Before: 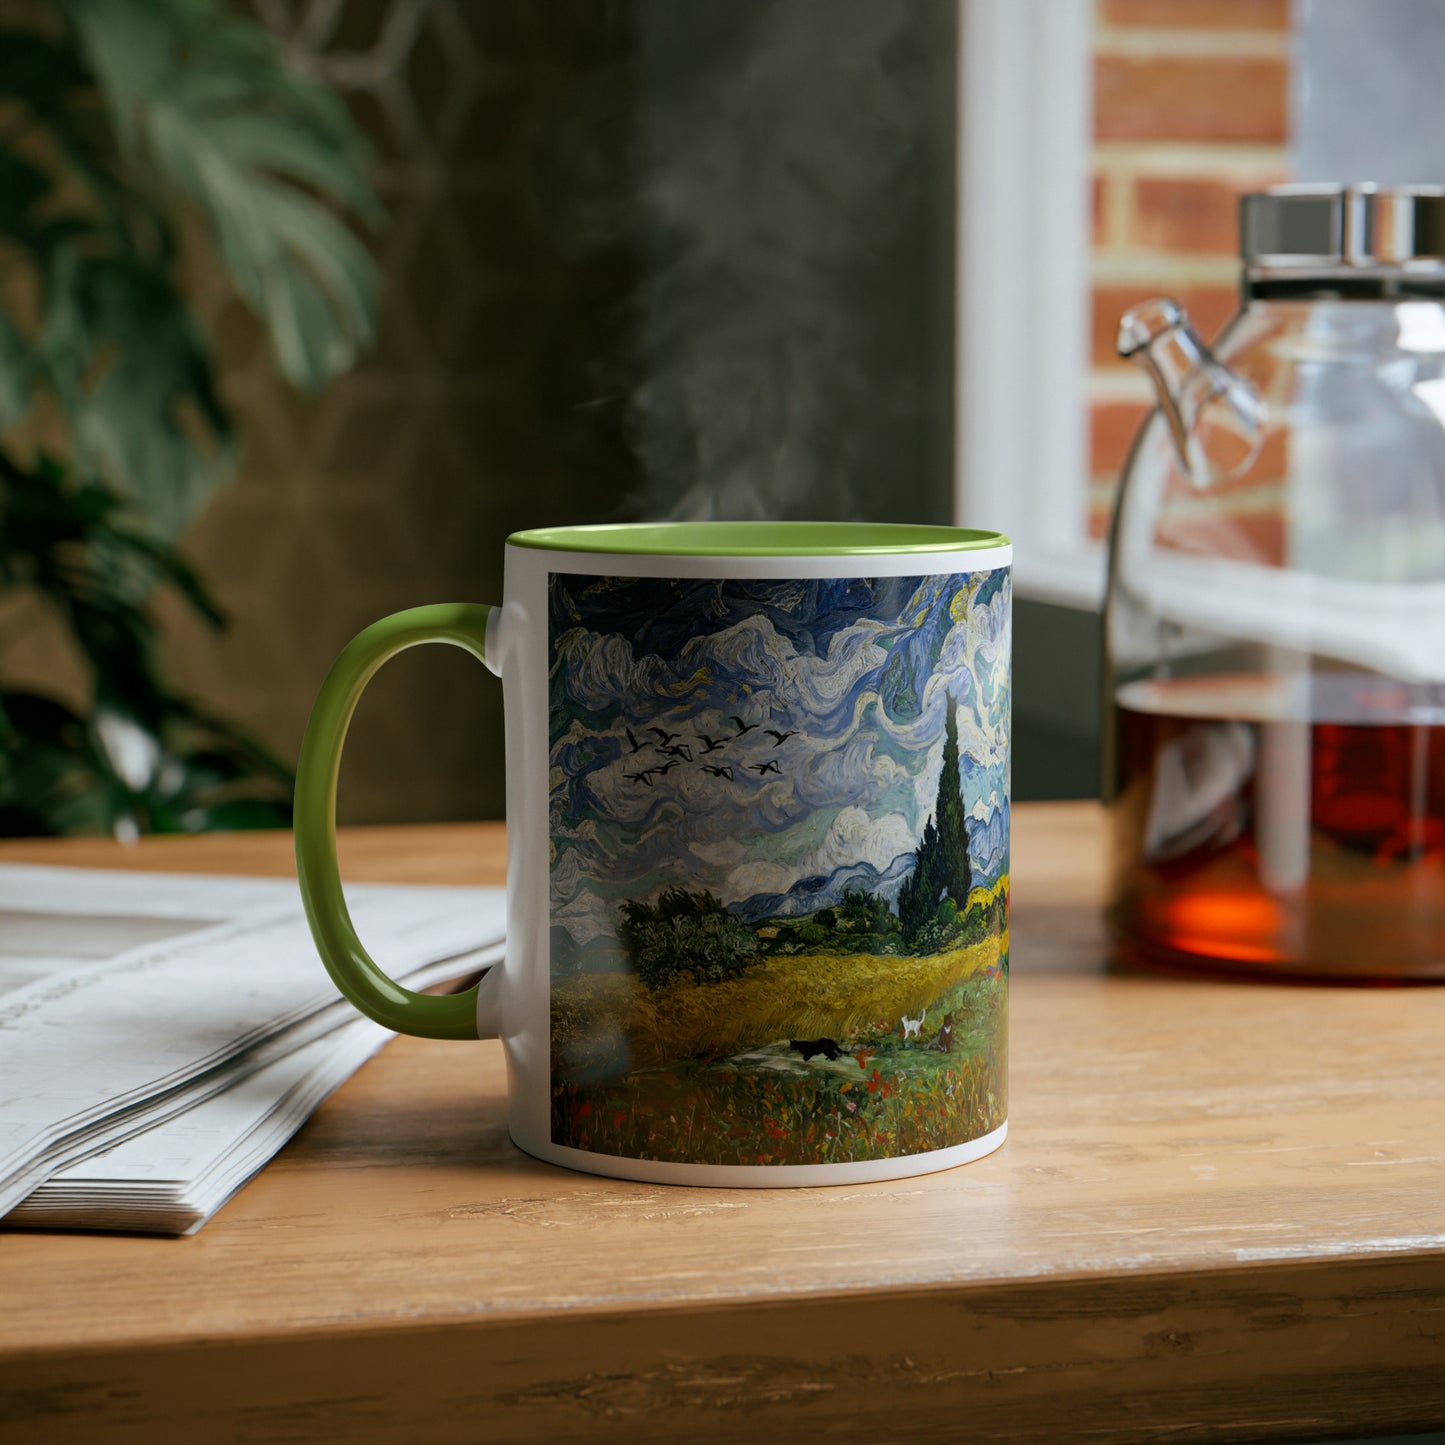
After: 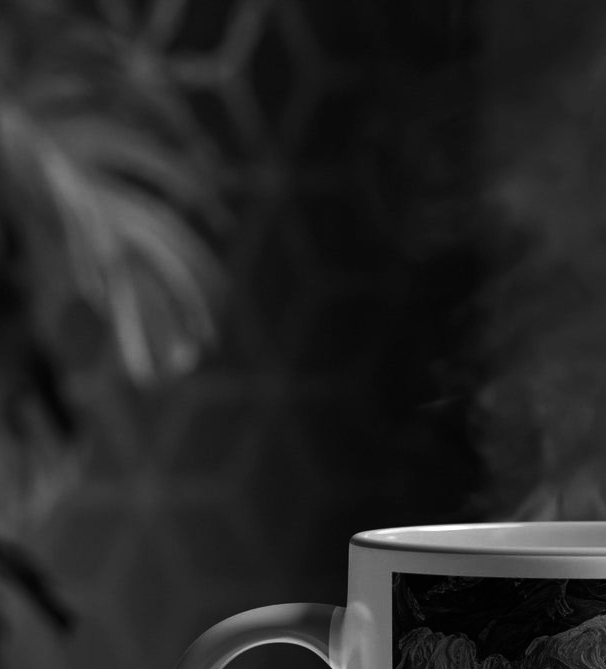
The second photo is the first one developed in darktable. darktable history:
exposure: exposure -0.293 EV, compensate highlight preservation false
monochrome: a -6.99, b 35.61, size 1.4
crop and rotate: left 10.817%, top 0.062%, right 47.194%, bottom 53.626%
tone equalizer: -8 EV -0.75 EV, -7 EV -0.7 EV, -6 EV -0.6 EV, -5 EV -0.4 EV, -3 EV 0.4 EV, -2 EV 0.6 EV, -1 EV 0.7 EV, +0 EV 0.75 EV, edges refinement/feathering 500, mask exposure compensation -1.57 EV, preserve details no
